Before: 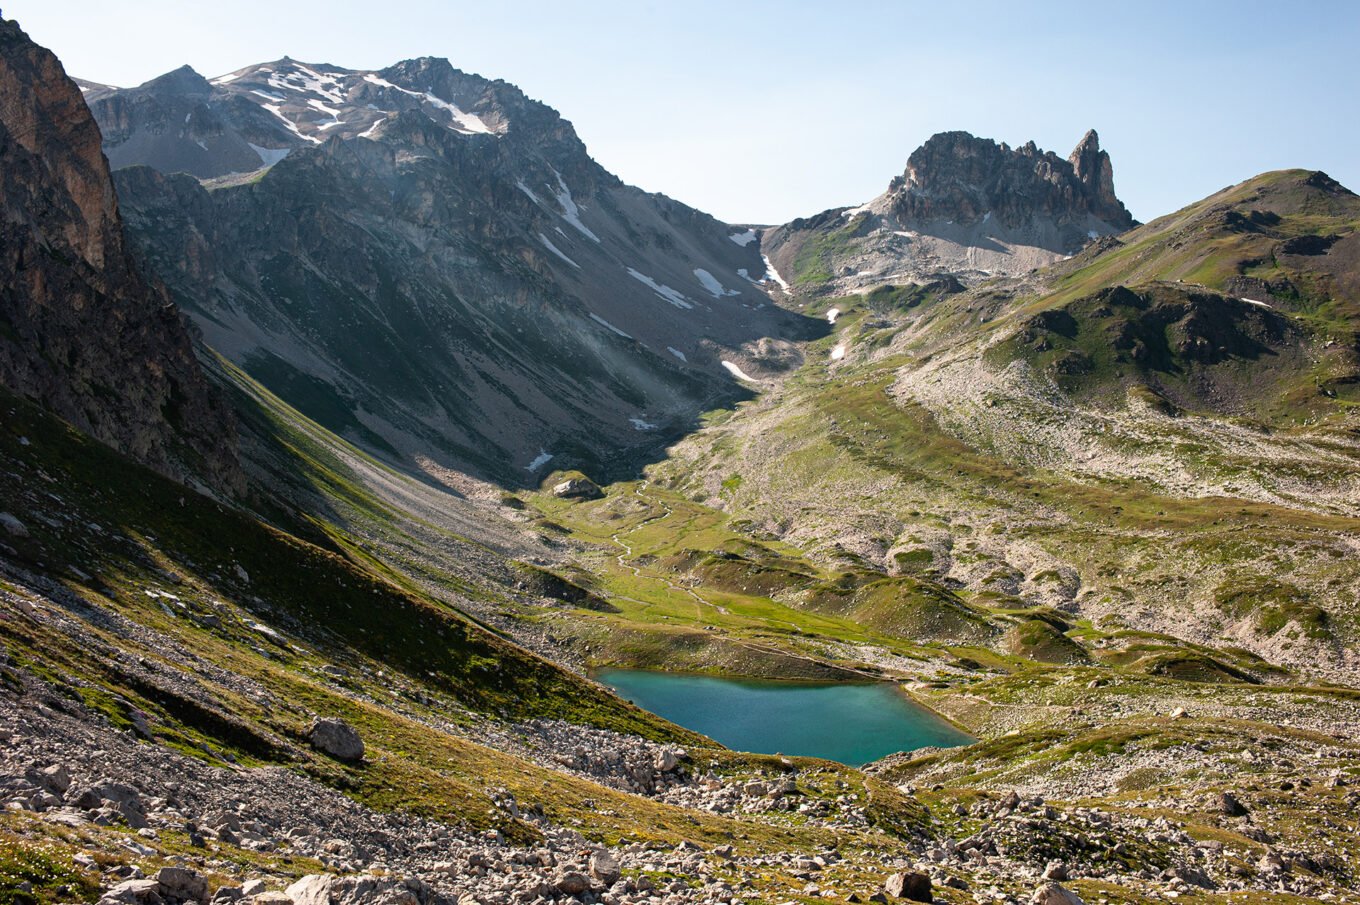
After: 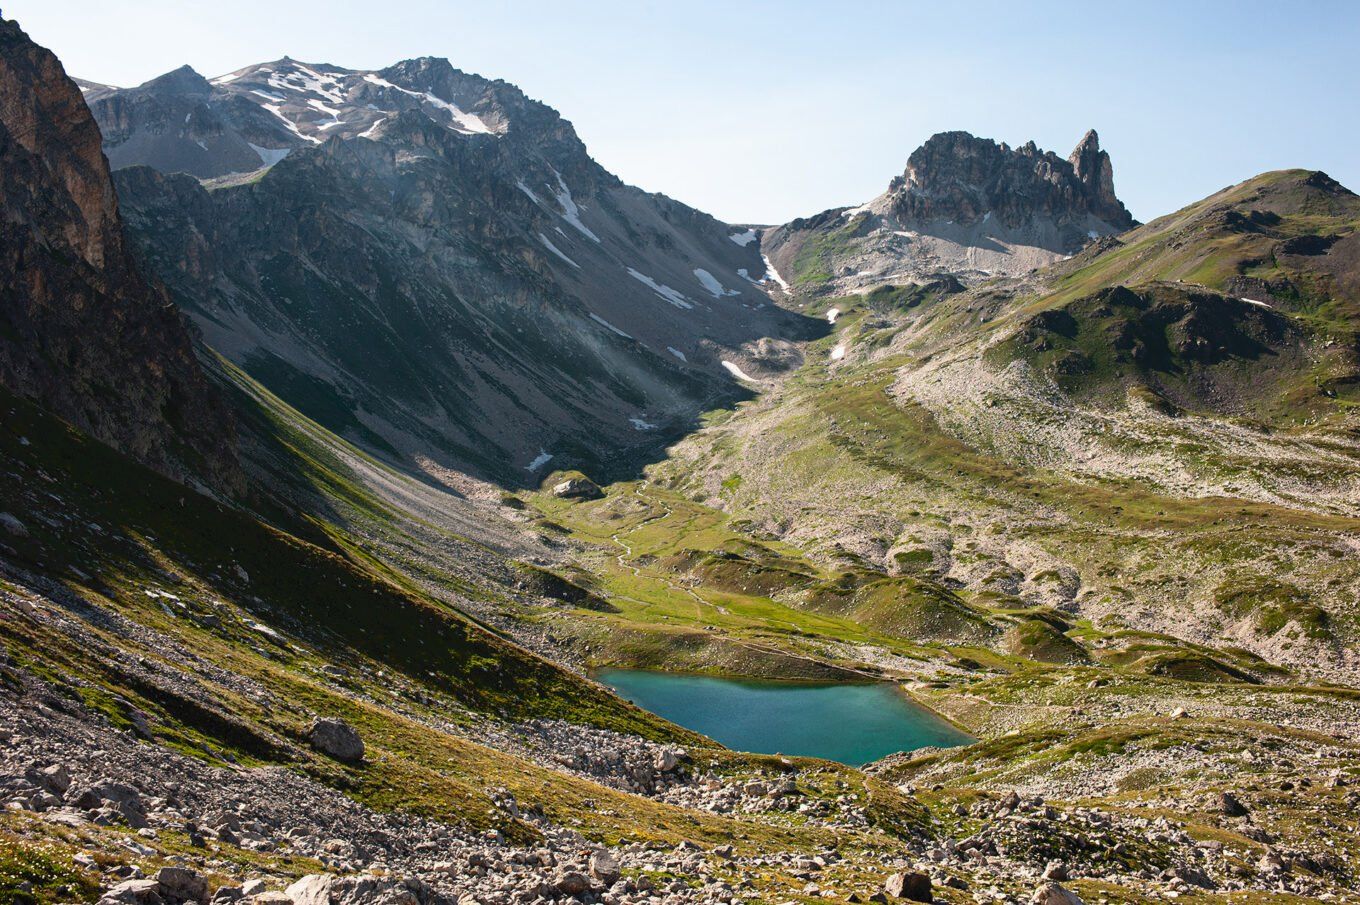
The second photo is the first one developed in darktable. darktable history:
tone curve: curves: ch0 [(0, 0) (0.003, 0.005) (0.011, 0.021) (0.025, 0.042) (0.044, 0.065) (0.069, 0.074) (0.1, 0.092) (0.136, 0.123) (0.177, 0.159) (0.224, 0.2) (0.277, 0.252) (0.335, 0.32) (0.399, 0.392) (0.468, 0.468) (0.543, 0.549) (0.623, 0.638) (0.709, 0.721) (0.801, 0.812) (0.898, 0.896) (1, 1)], color space Lab, independent channels, preserve colors none
local contrast: mode bilateral grid, contrast 100, coarseness 100, detail 90%, midtone range 0.2
